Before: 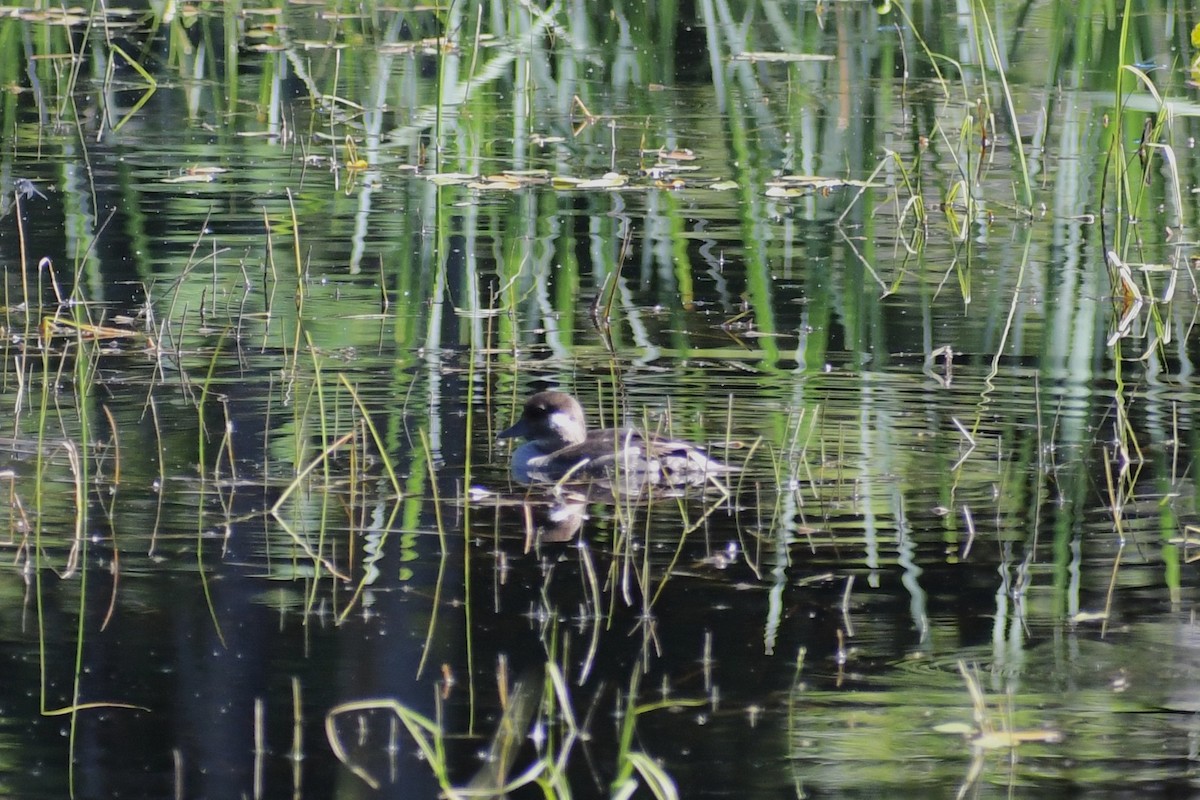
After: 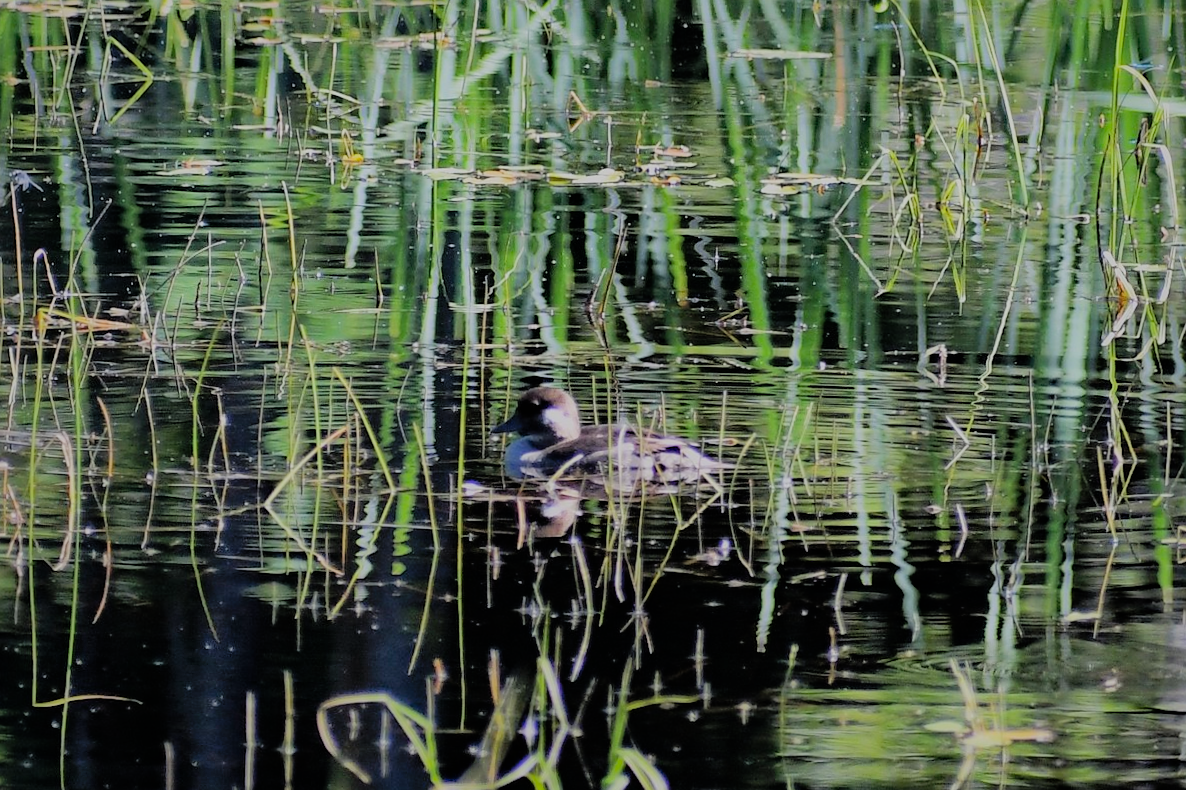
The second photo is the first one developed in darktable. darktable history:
haze removal: compatibility mode true, adaptive false
shadows and highlights: highlights -59.85
filmic rgb: black relative exposure -7.5 EV, white relative exposure 4.99 EV, hardness 3.32, contrast 1.296
sharpen: radius 1.047, threshold 0.923
crop and rotate: angle -0.442°
